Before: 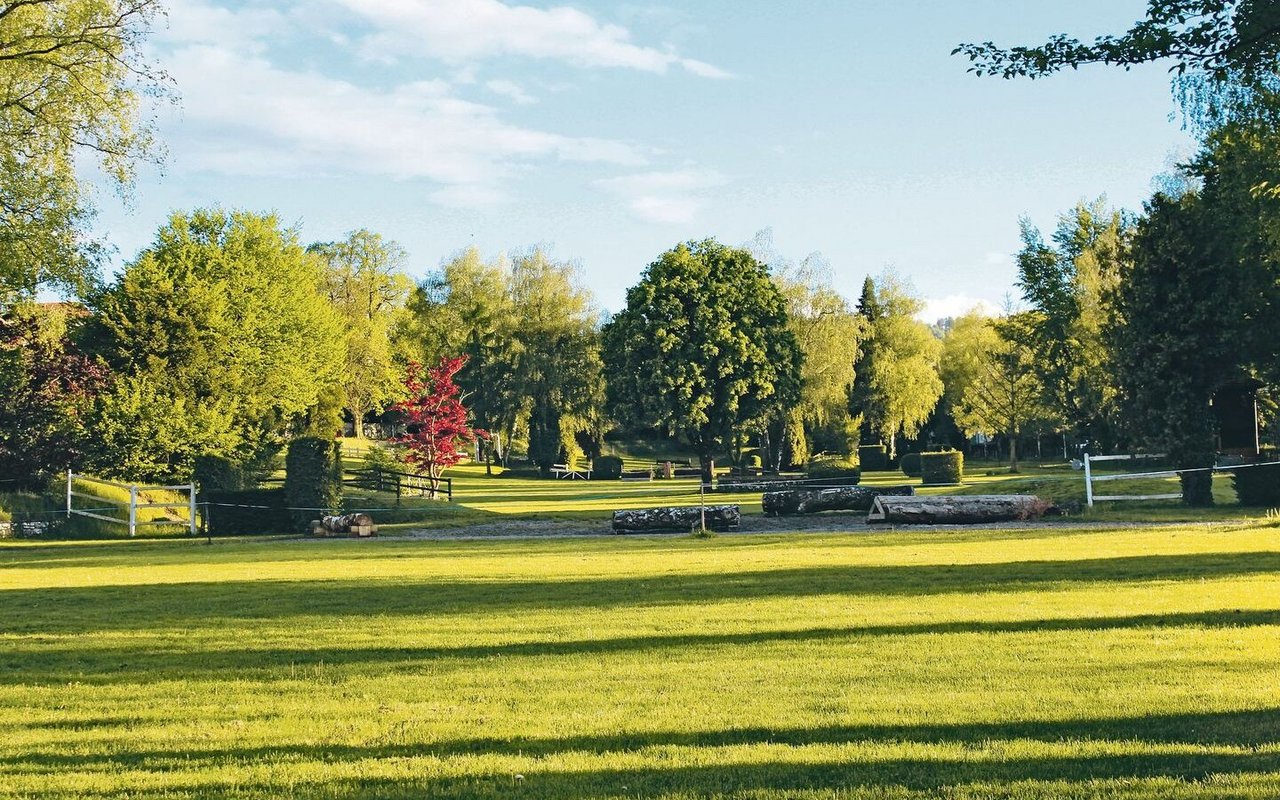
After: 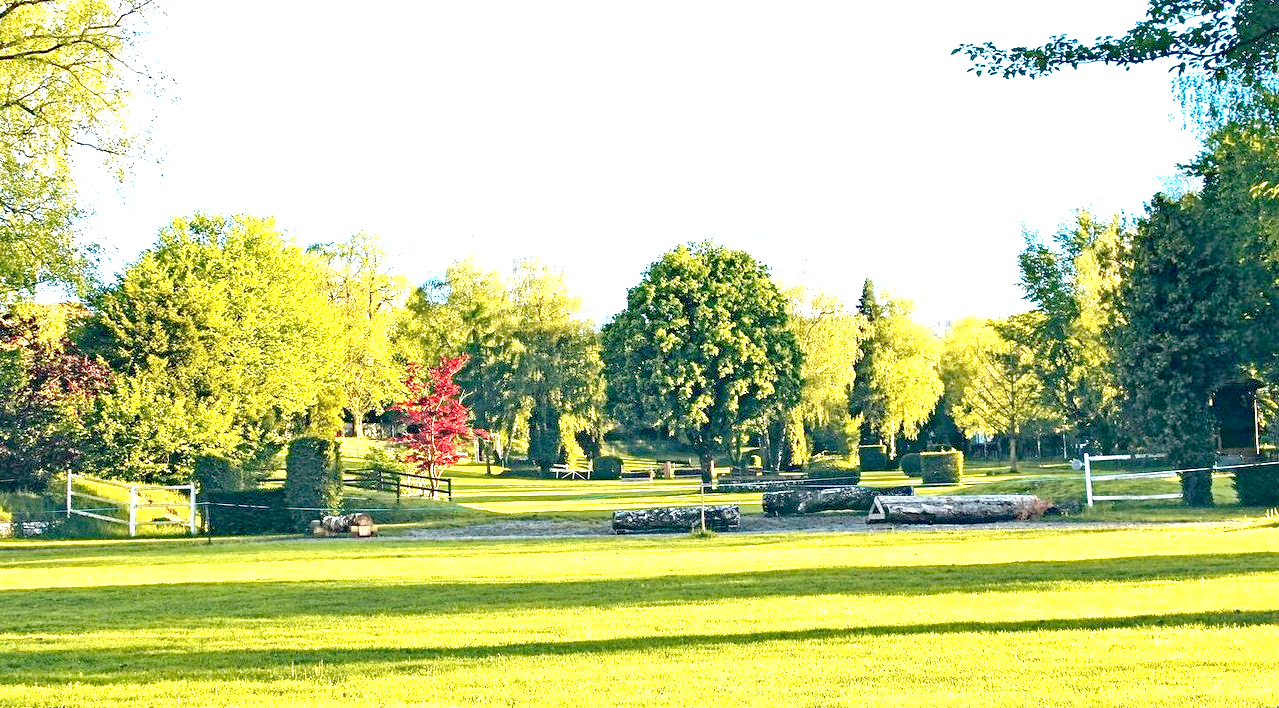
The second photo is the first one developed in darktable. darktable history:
crop and rotate: top 0%, bottom 11.49%
exposure: black level correction 0.009, exposure 1.425 EV, compensate highlight preservation false
local contrast: mode bilateral grid, contrast 10, coarseness 25, detail 115%, midtone range 0.2
tone equalizer: -8 EV 1 EV, -7 EV 1 EV, -6 EV 1 EV, -5 EV 1 EV, -4 EV 1 EV, -3 EV 0.75 EV, -2 EV 0.5 EV, -1 EV 0.25 EV
